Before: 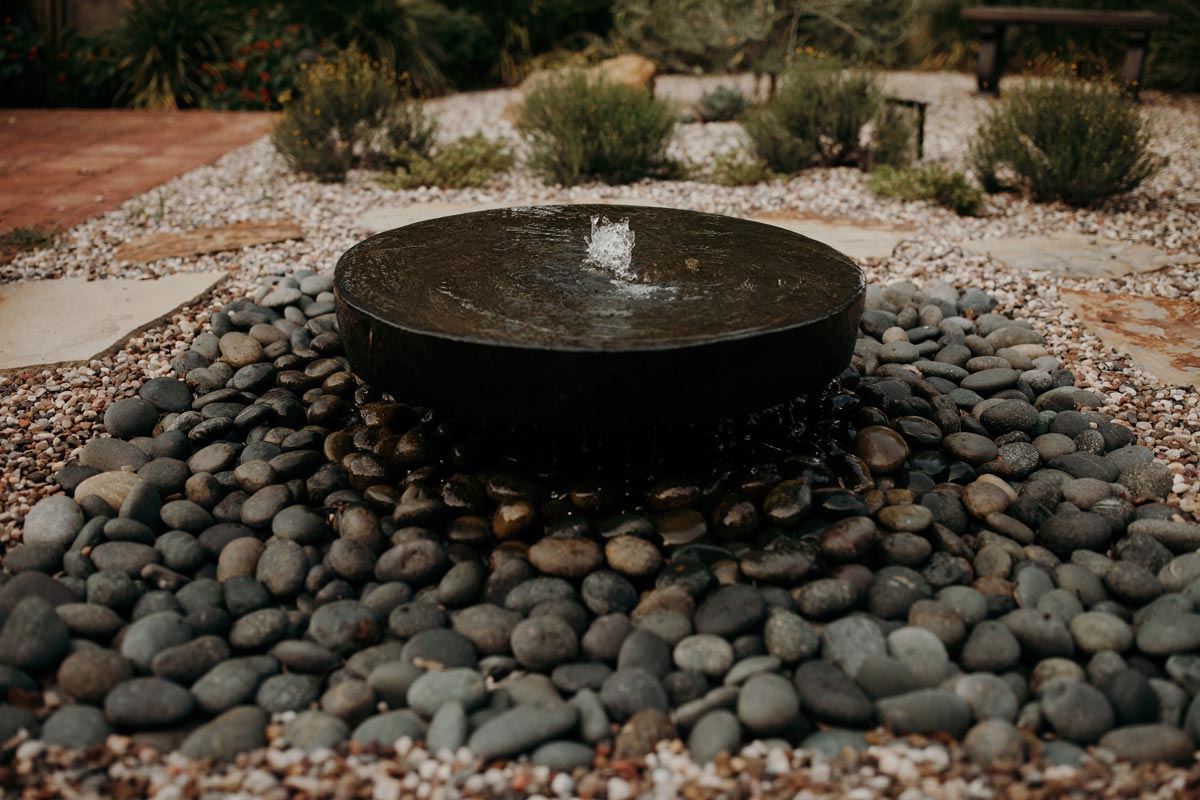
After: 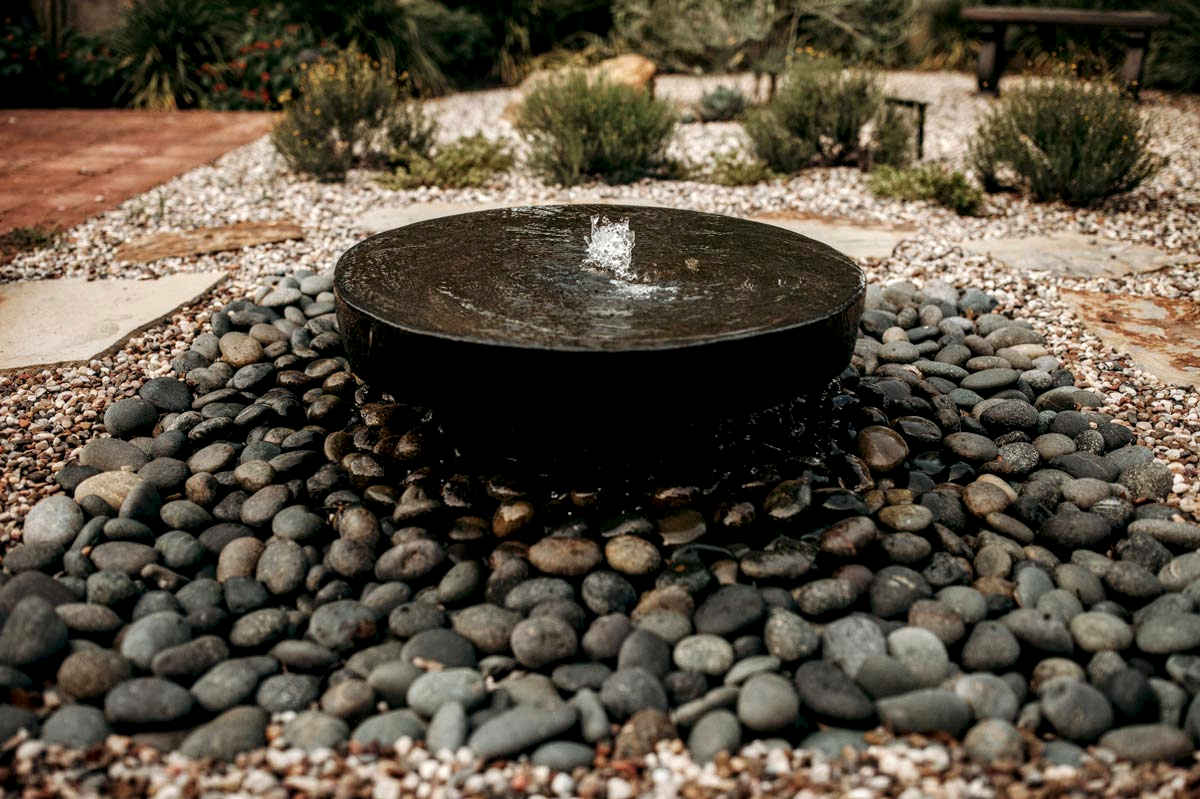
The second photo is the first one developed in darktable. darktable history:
white balance: emerald 1
crop: bottom 0.071%
local contrast: highlights 20%, detail 150%
exposure: exposure 0.493 EV, compensate highlight preservation false
